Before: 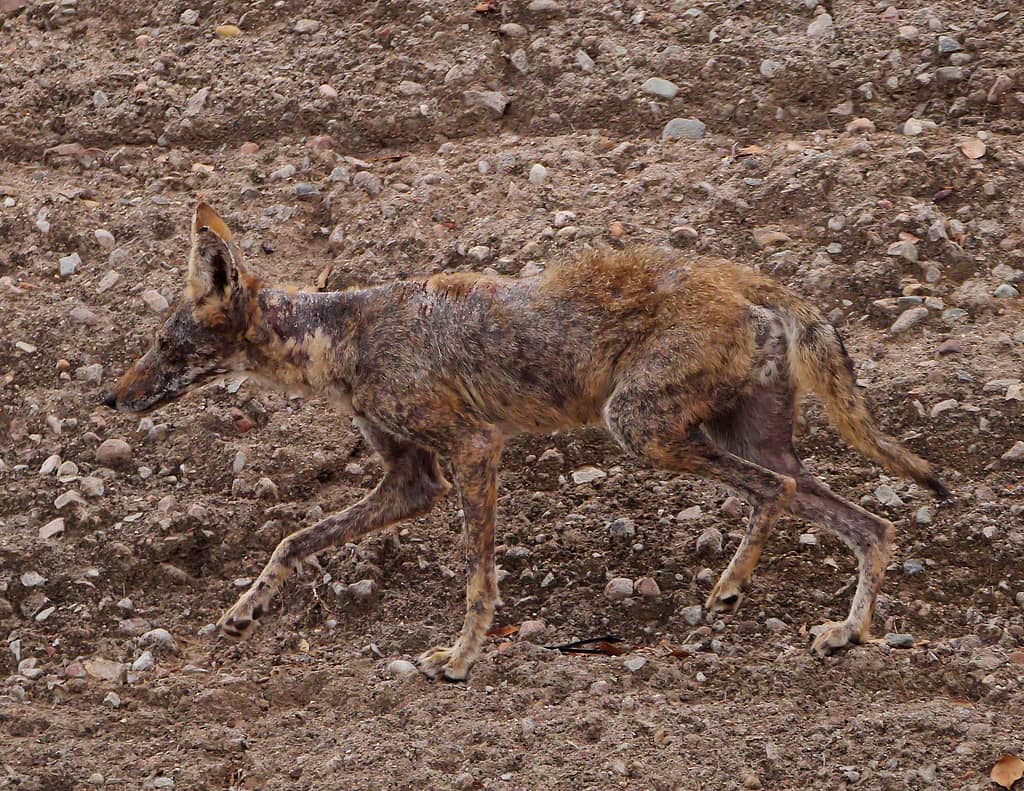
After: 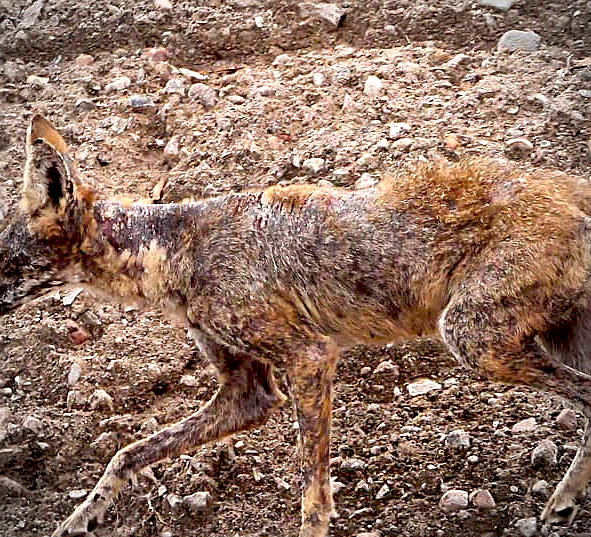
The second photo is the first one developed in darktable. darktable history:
crop: left 16.203%, top 11.211%, right 26.021%, bottom 20.797%
vignetting: on, module defaults
tone equalizer: on, module defaults
exposure: black level correction 0.01, exposure 1 EV, compensate highlight preservation false
sharpen: on, module defaults
